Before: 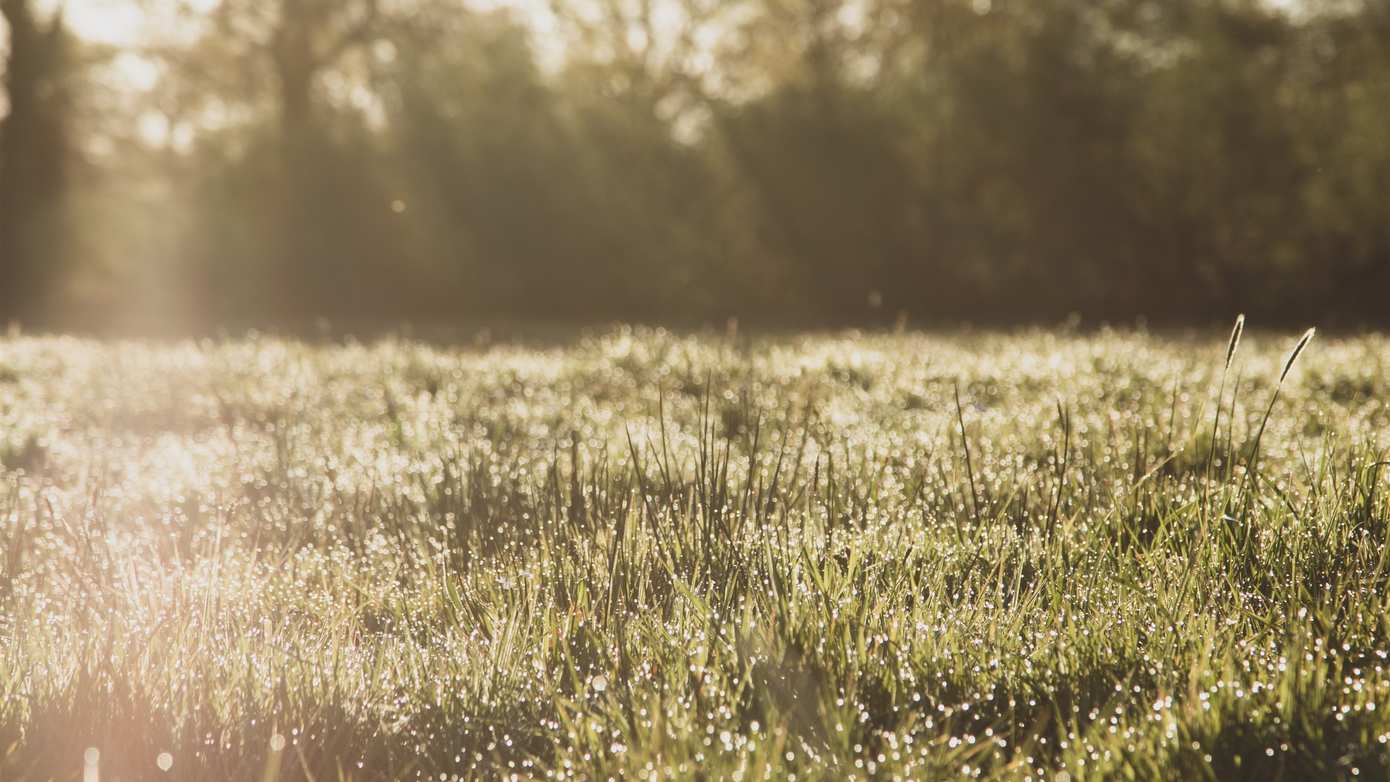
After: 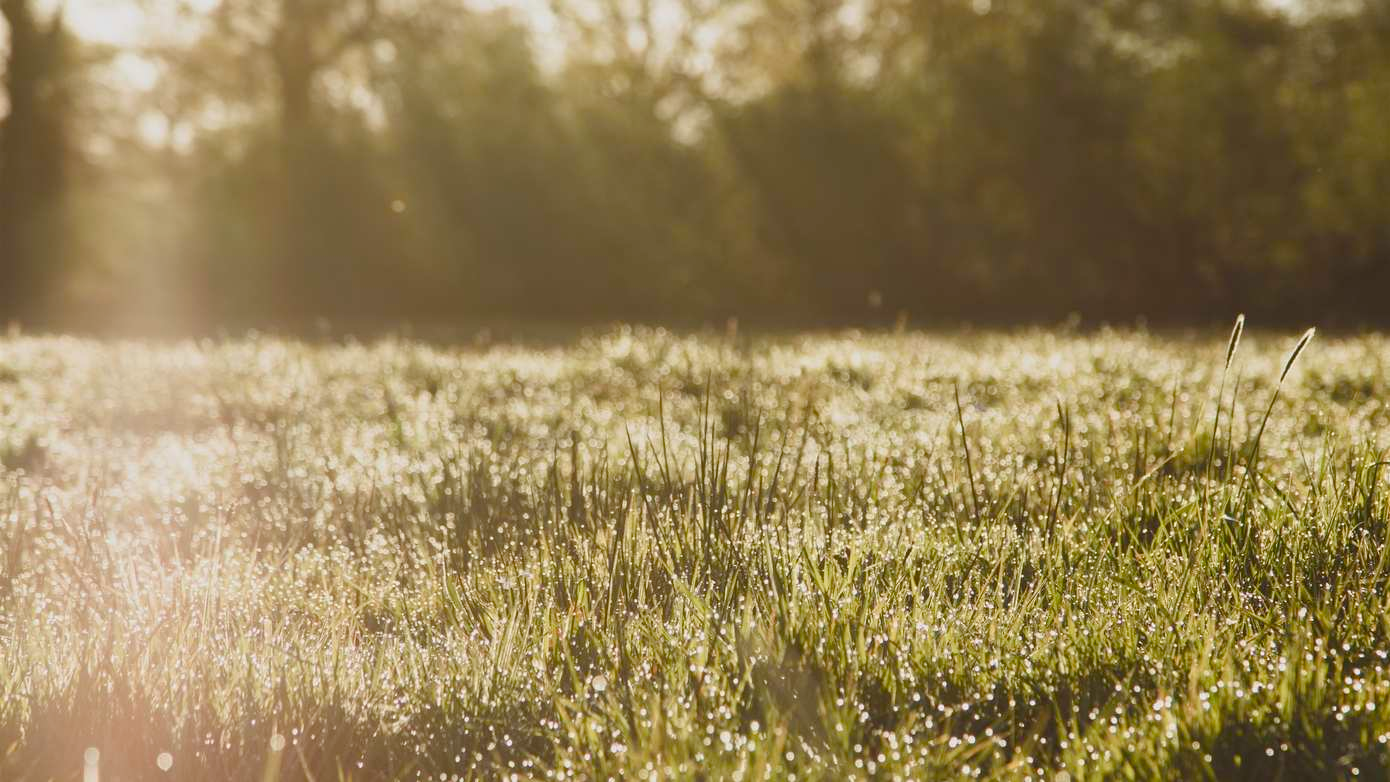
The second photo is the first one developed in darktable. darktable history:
color balance rgb: power › hue 73.87°, perceptual saturation grading › global saturation 9.324%, perceptual saturation grading › highlights -13.649%, perceptual saturation grading › mid-tones 14.869%, perceptual saturation grading › shadows 23.129%, perceptual brilliance grading › global brilliance 1.589%, perceptual brilliance grading › highlights -3.747%, global vibrance 21.621%
